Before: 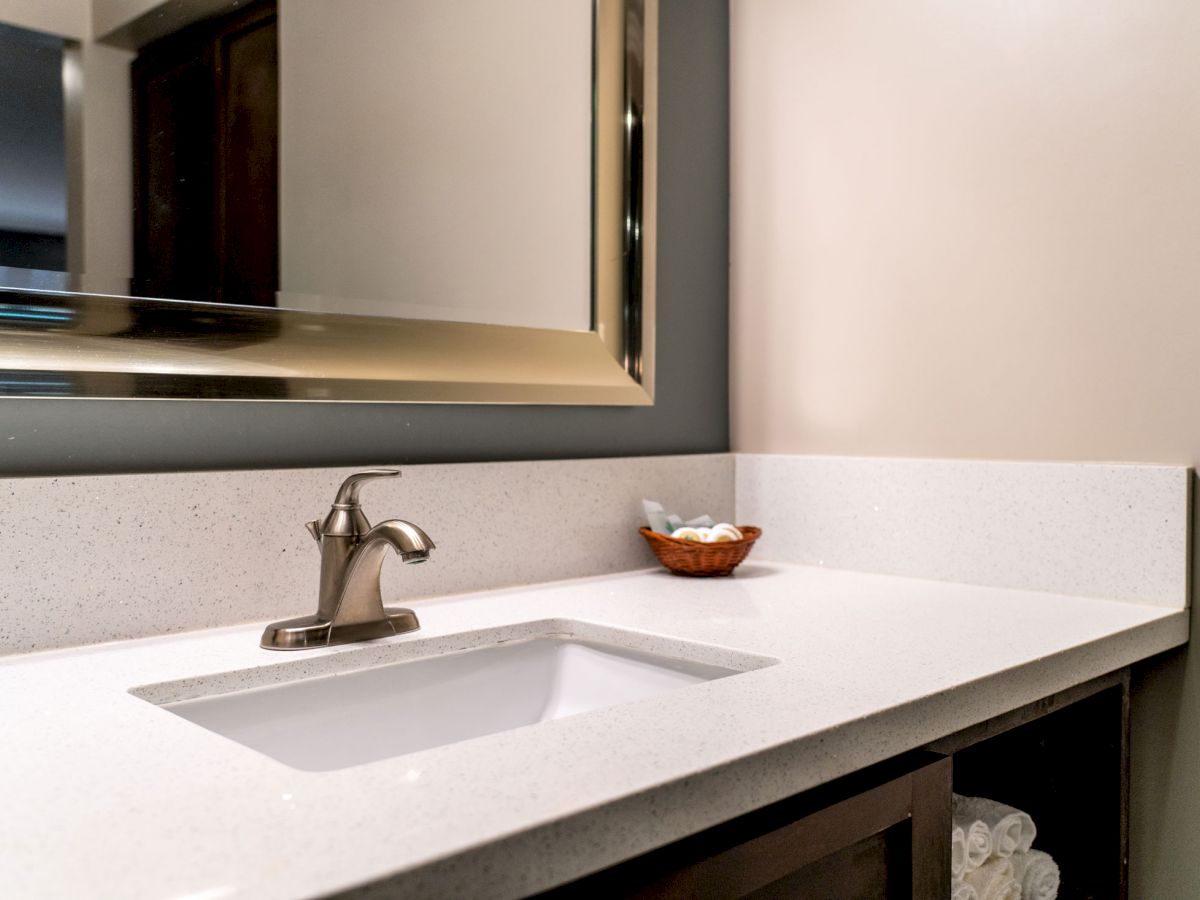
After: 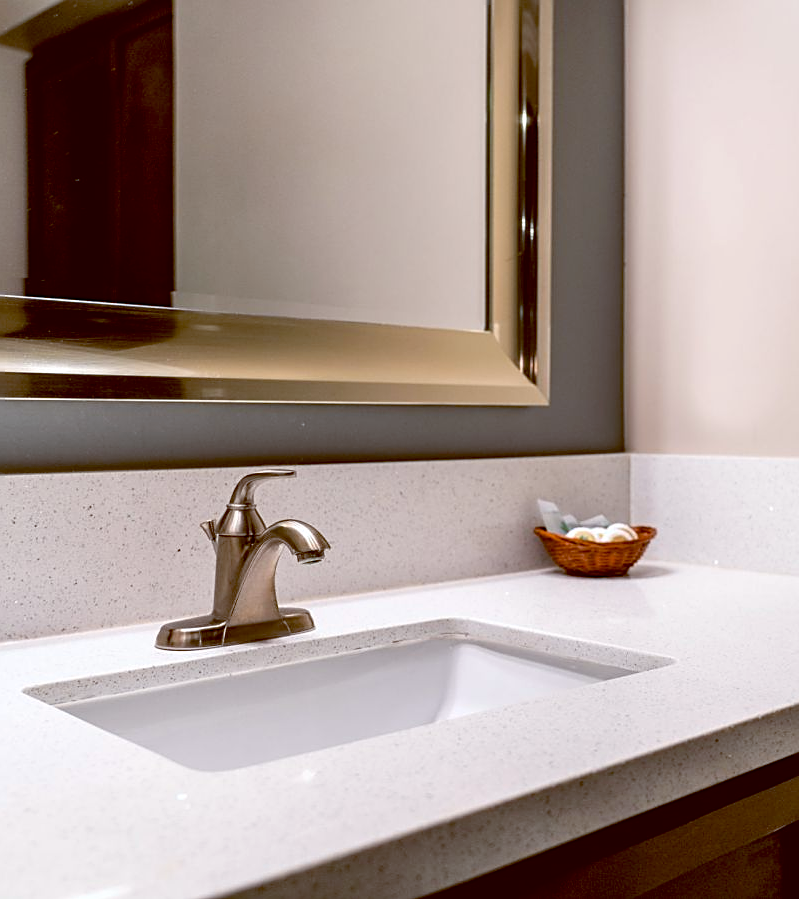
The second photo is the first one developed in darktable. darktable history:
crop and rotate: left 8.786%, right 24.548%
color balance: lift [1, 1.015, 1.004, 0.985], gamma [1, 0.958, 0.971, 1.042], gain [1, 0.956, 0.977, 1.044]
sharpen: on, module defaults
